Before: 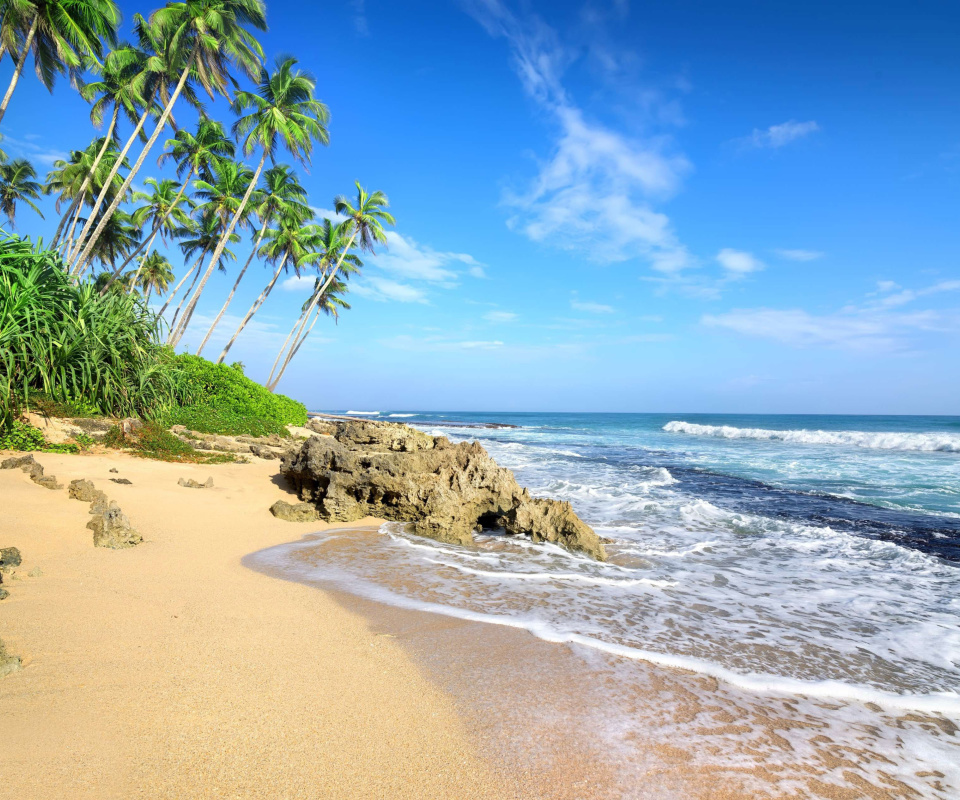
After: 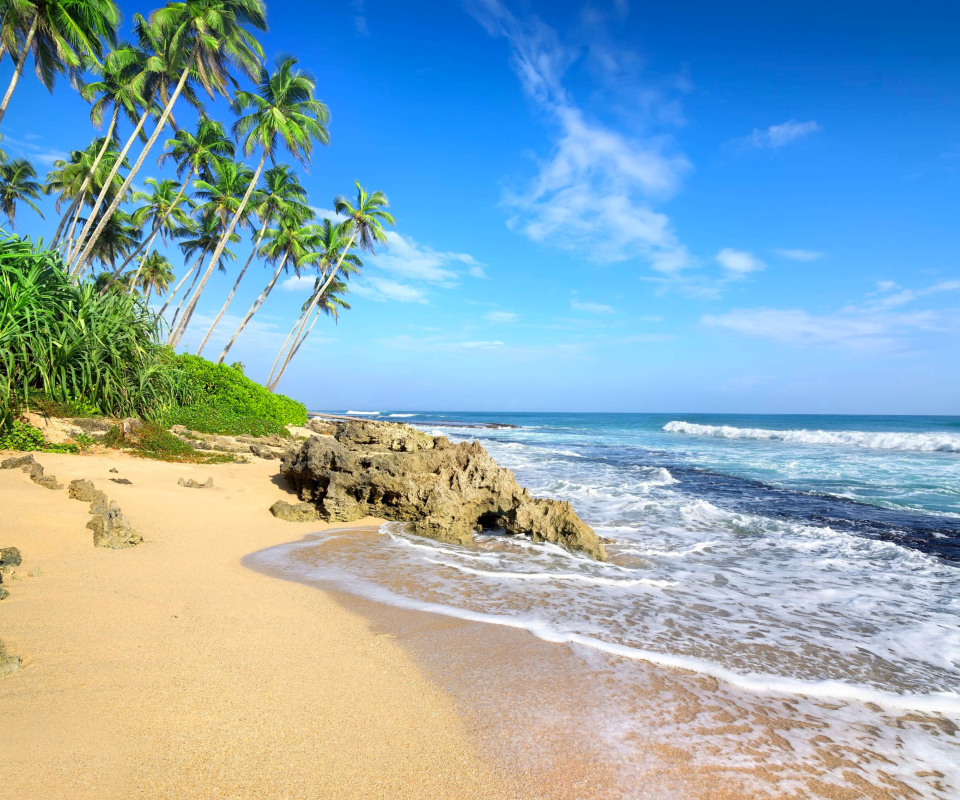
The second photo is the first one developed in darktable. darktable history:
color balance rgb: perceptual saturation grading › global saturation 0.181%, global vibrance 16.065%, saturation formula JzAzBz (2021)
